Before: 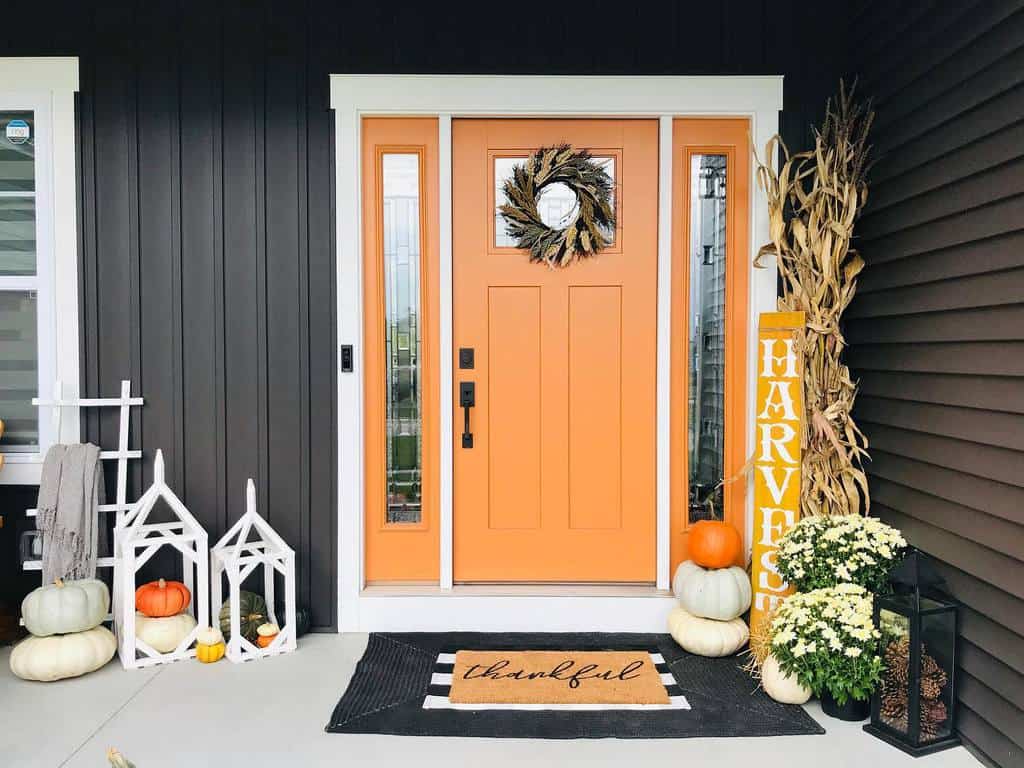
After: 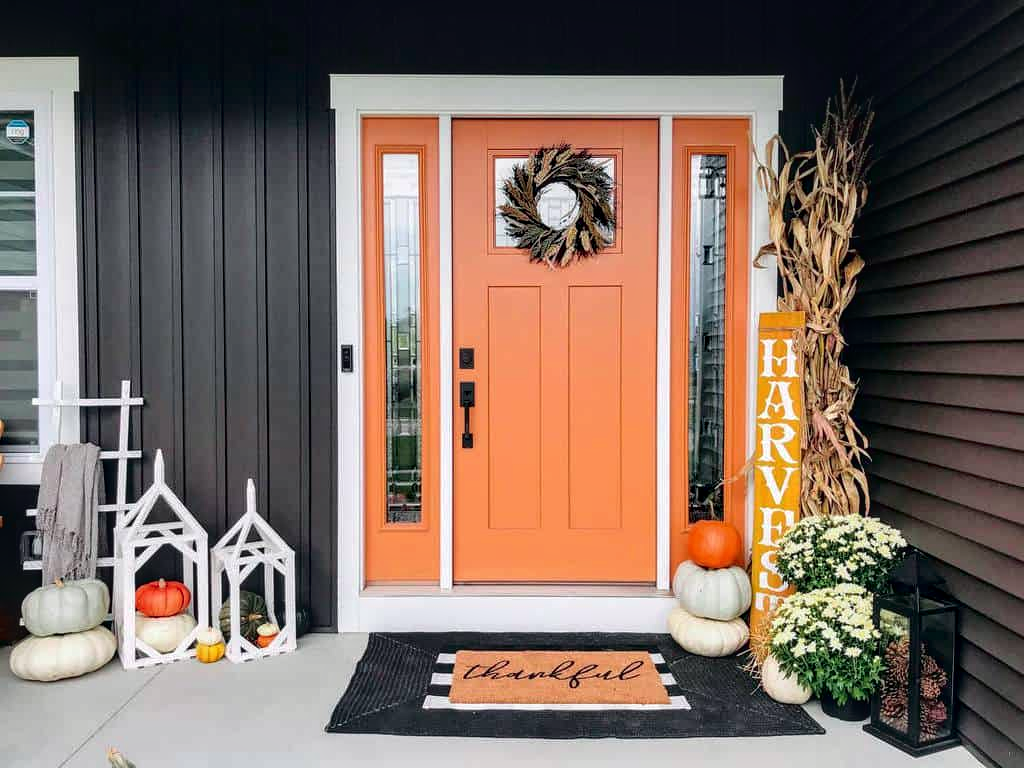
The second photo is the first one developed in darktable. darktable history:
tone curve: curves: ch0 [(0, 0) (0.106, 0.041) (0.256, 0.197) (0.37, 0.336) (0.513, 0.481) (0.667, 0.629) (1, 1)]; ch1 [(0, 0) (0.502, 0.505) (0.553, 0.577) (1, 1)]; ch2 [(0, 0) (0.5, 0.495) (0.56, 0.544) (1, 1)], color space Lab, independent channels, preserve colors none
local contrast: detail 130%
